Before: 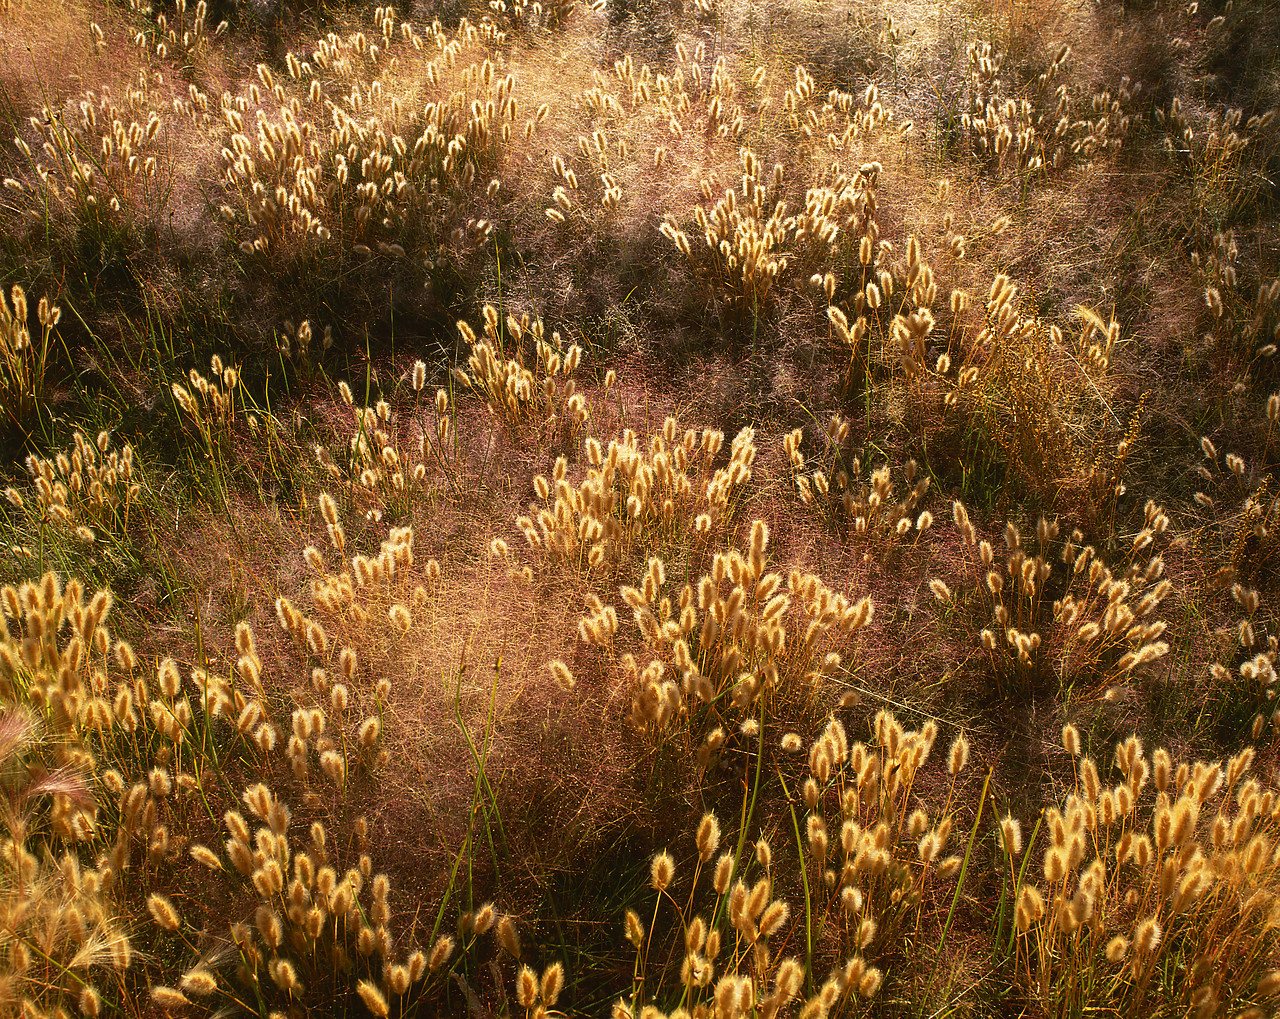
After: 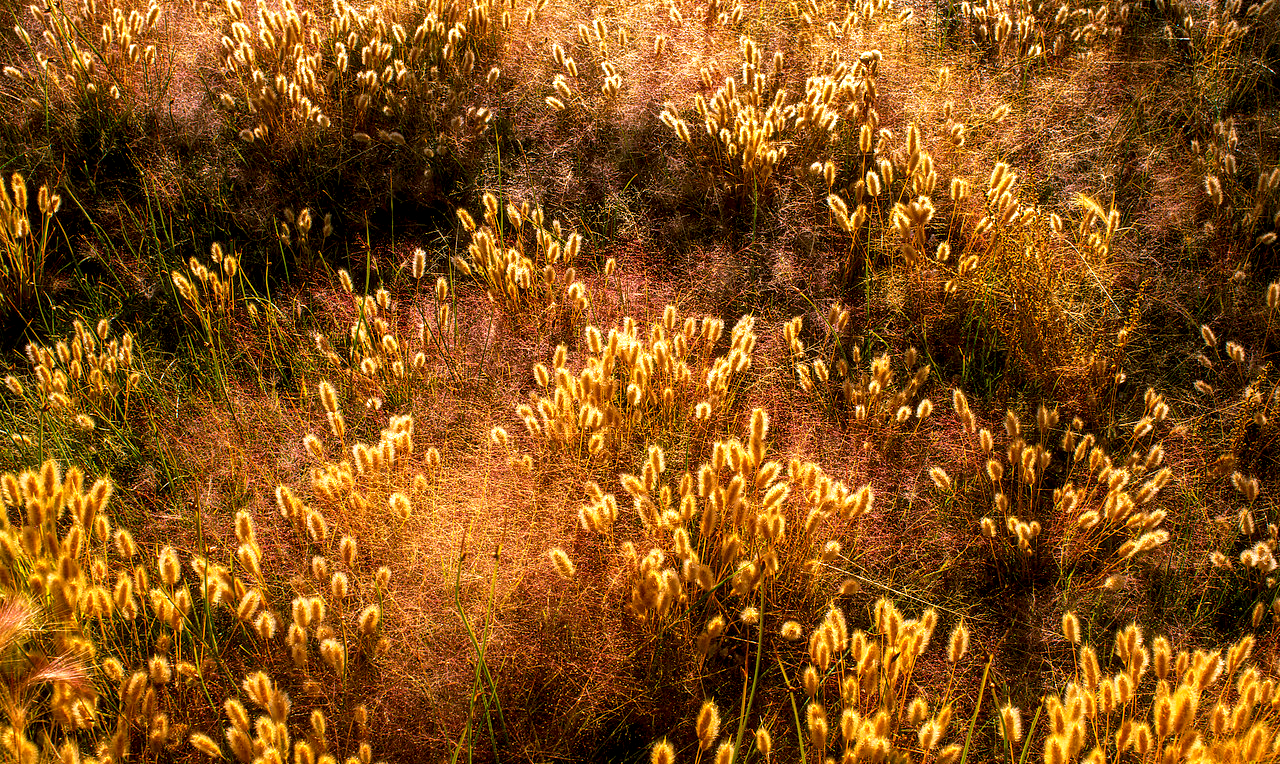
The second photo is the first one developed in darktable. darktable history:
crop: top 11.038%, bottom 13.962%
color balance rgb: shadows lift › chroma 2%, shadows lift › hue 217.2°, power › chroma 0.25%, power › hue 60°, highlights gain › chroma 1.5%, highlights gain › hue 309.6°, global offset › luminance -0.25%, perceptual saturation grading › global saturation 15%, global vibrance 15%
local contrast: detail 150%
